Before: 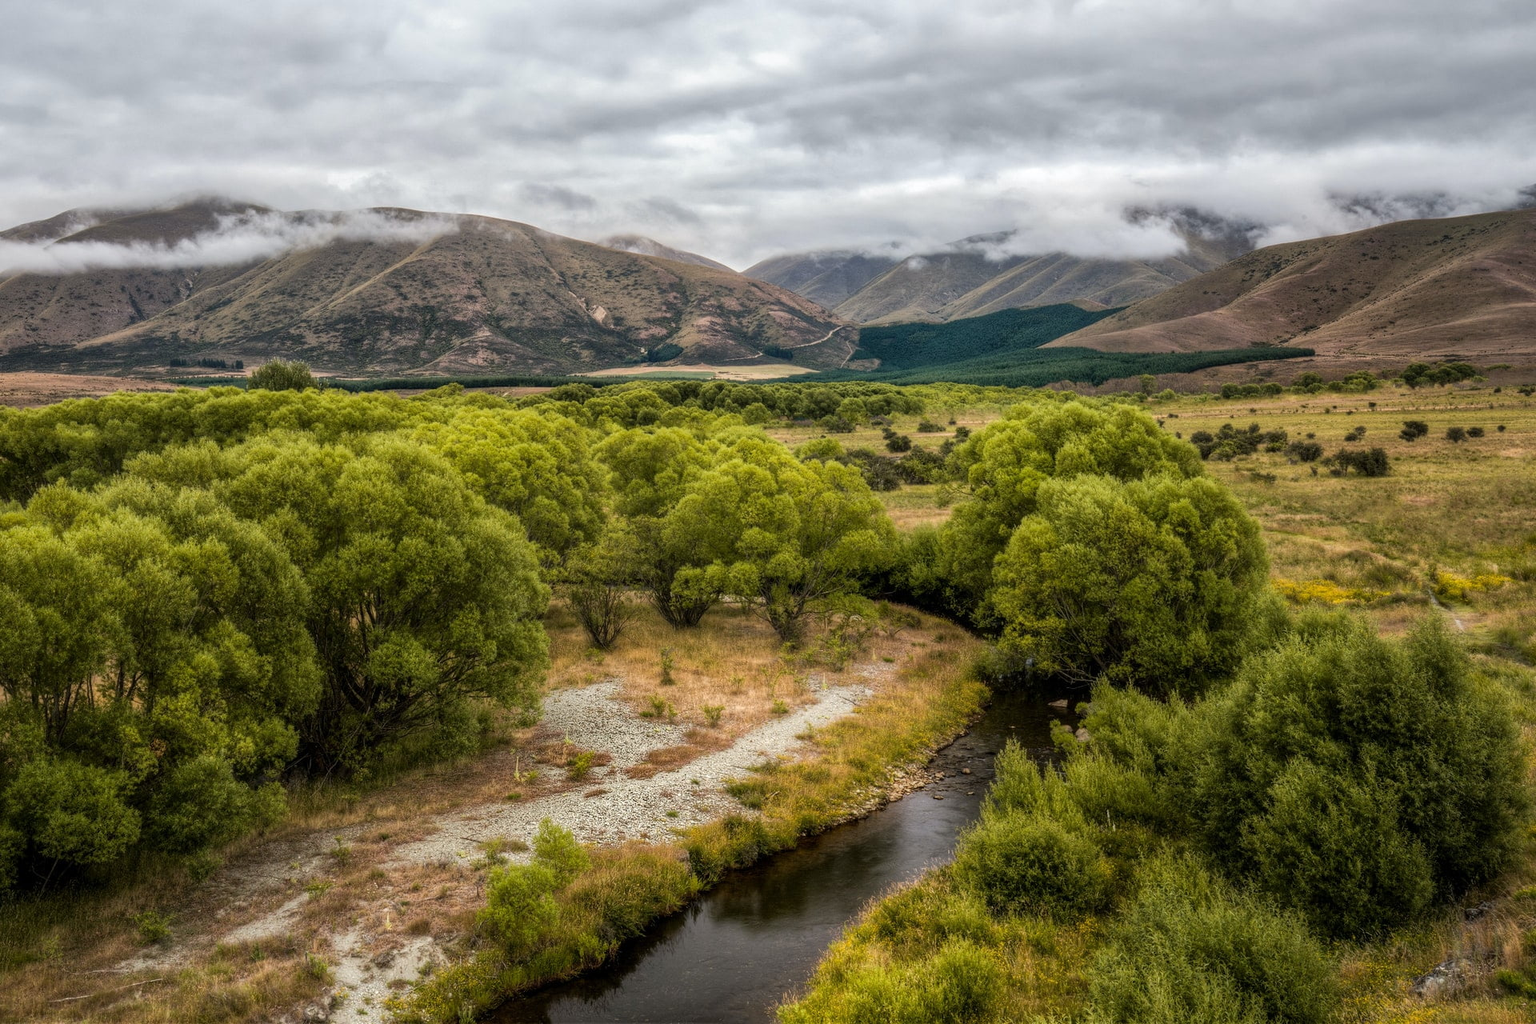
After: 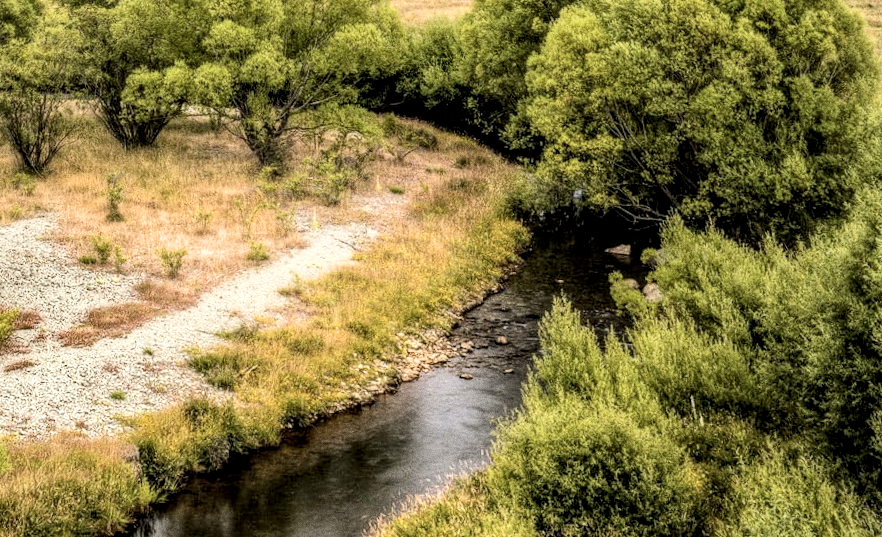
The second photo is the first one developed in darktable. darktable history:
exposure: black level correction 0, exposure 1.198 EV, compensate exposure bias true, compensate highlight preservation false
local contrast: highlights 61%, detail 143%, midtone range 0.428
crop: left 37.221%, top 45.169%, right 20.63%, bottom 13.777%
contrast brightness saturation: contrast 0.11, saturation -0.17
filmic rgb: black relative exposure -7.65 EV, white relative exposure 4.56 EV, hardness 3.61, color science v6 (2022)
grain: coarseness 8.68 ISO, strength 31.94%
rotate and perspective: rotation 0.128°, lens shift (vertical) -0.181, lens shift (horizontal) -0.044, shear 0.001, automatic cropping off
